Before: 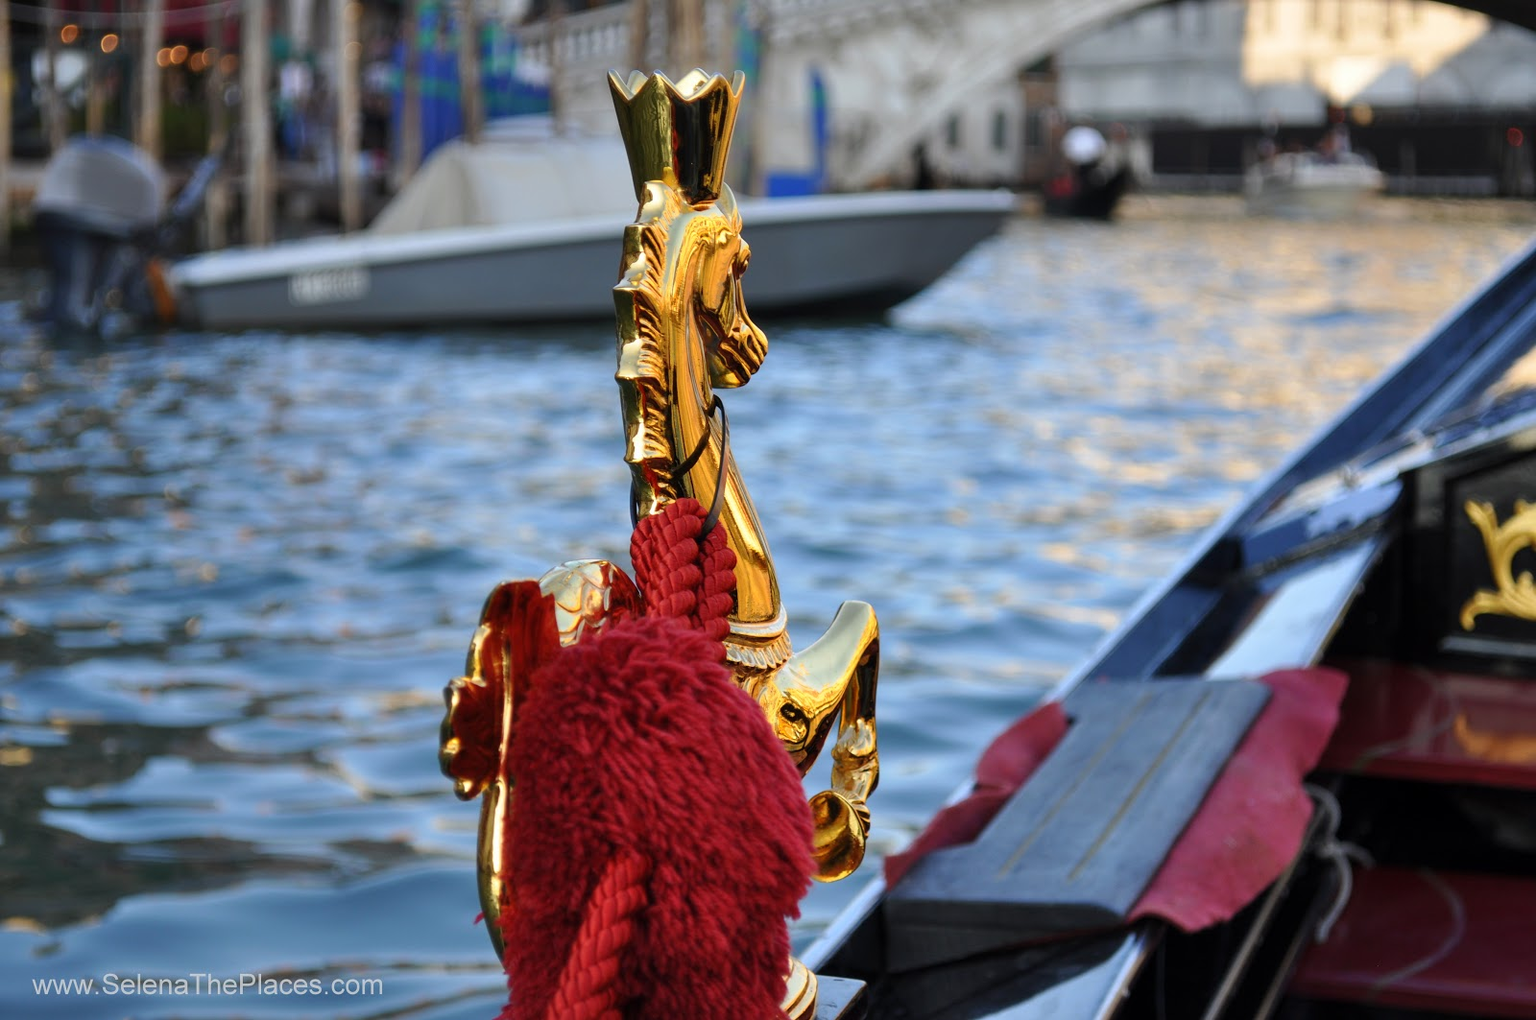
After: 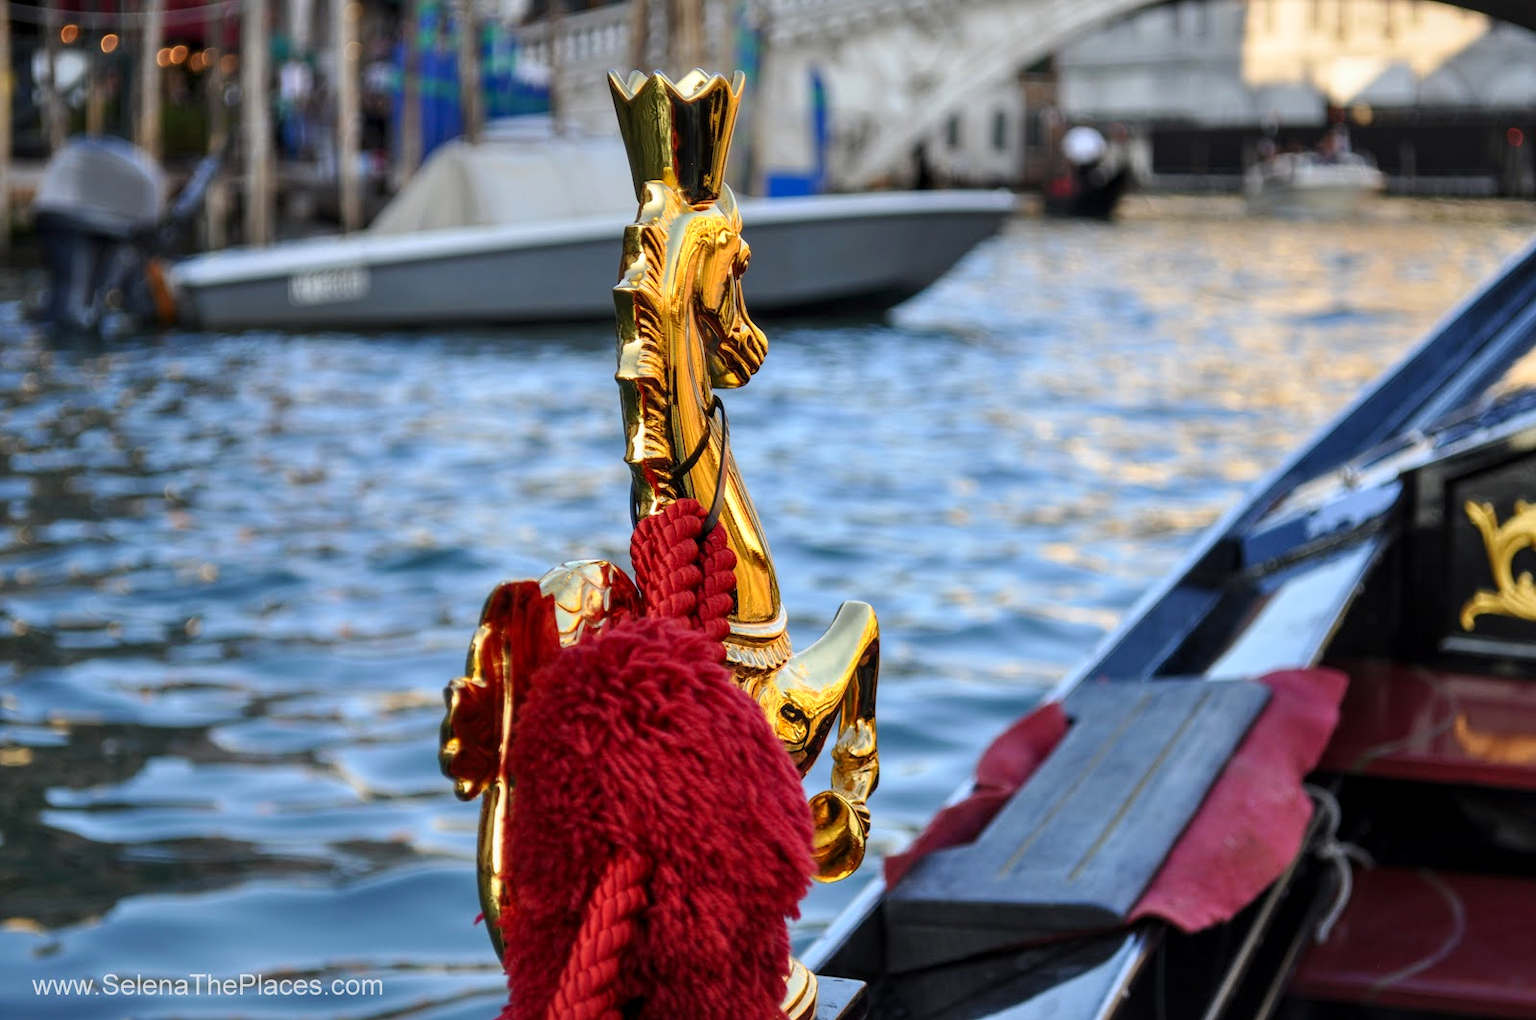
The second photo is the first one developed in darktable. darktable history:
local contrast: on, module defaults
contrast brightness saturation: contrast 0.1, brightness 0.03, saturation 0.09
